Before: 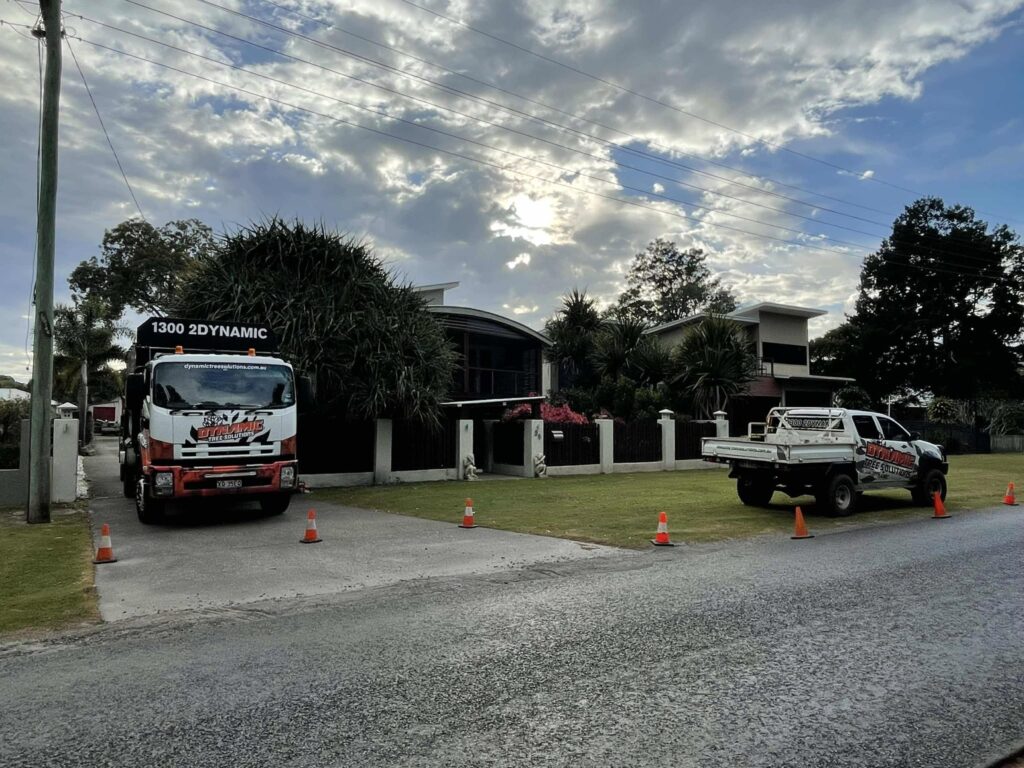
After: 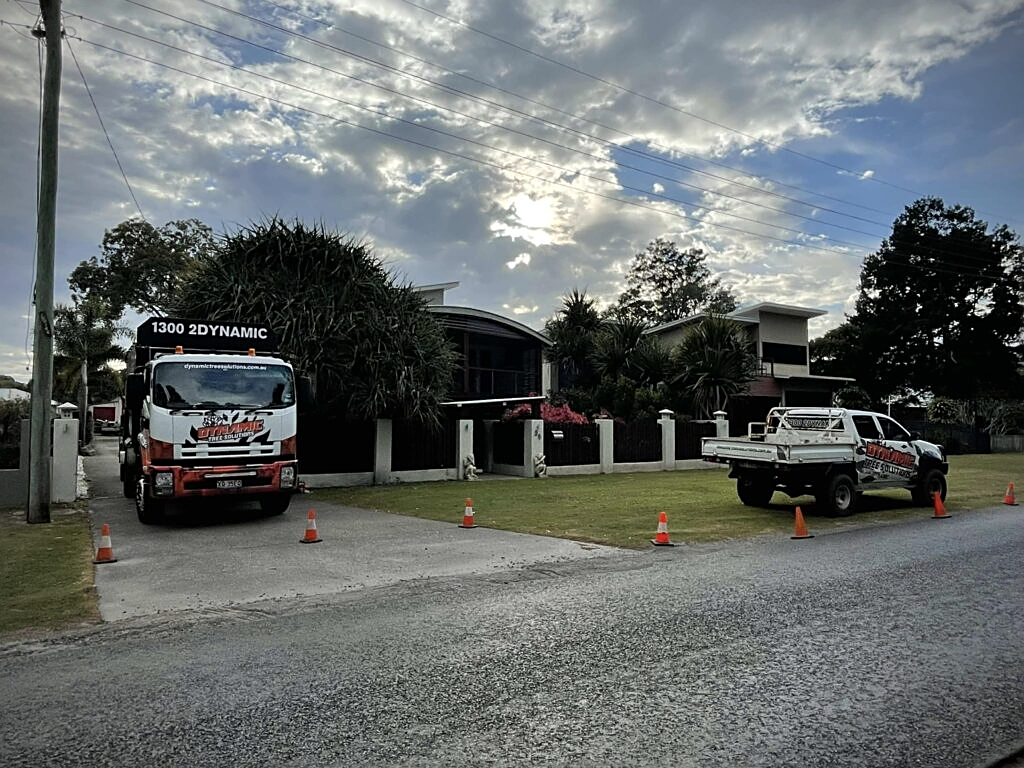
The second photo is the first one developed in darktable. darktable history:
sharpen: on, module defaults
tone equalizer: edges refinement/feathering 500, mask exposure compensation -1.57 EV, preserve details no
vignetting: on, module defaults
